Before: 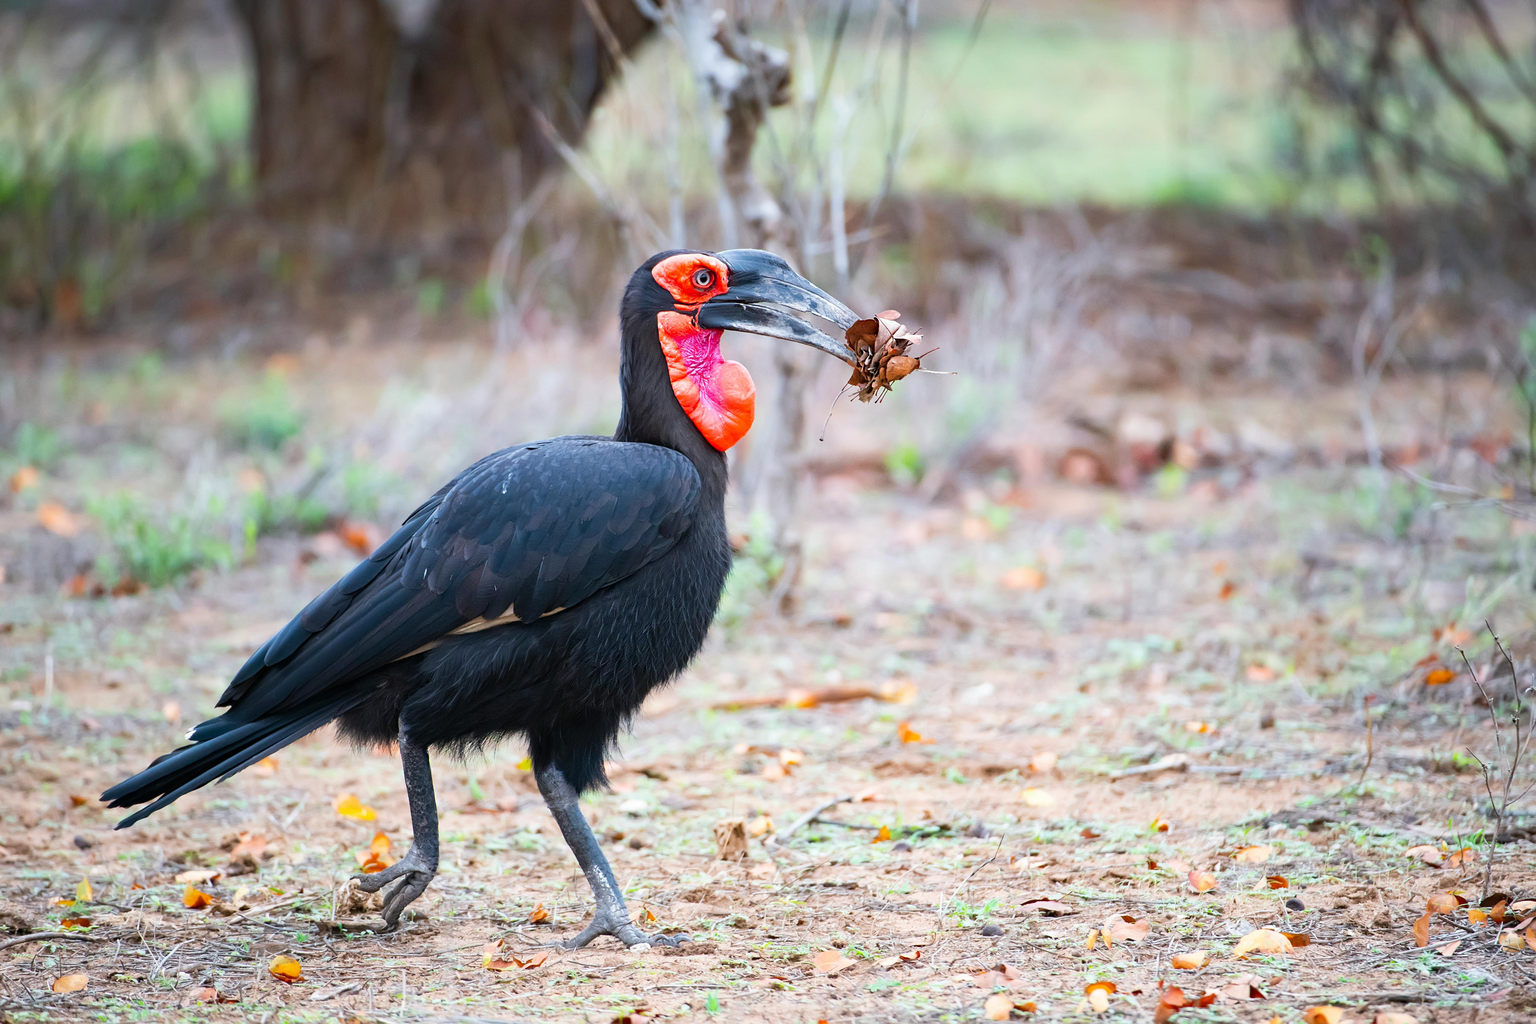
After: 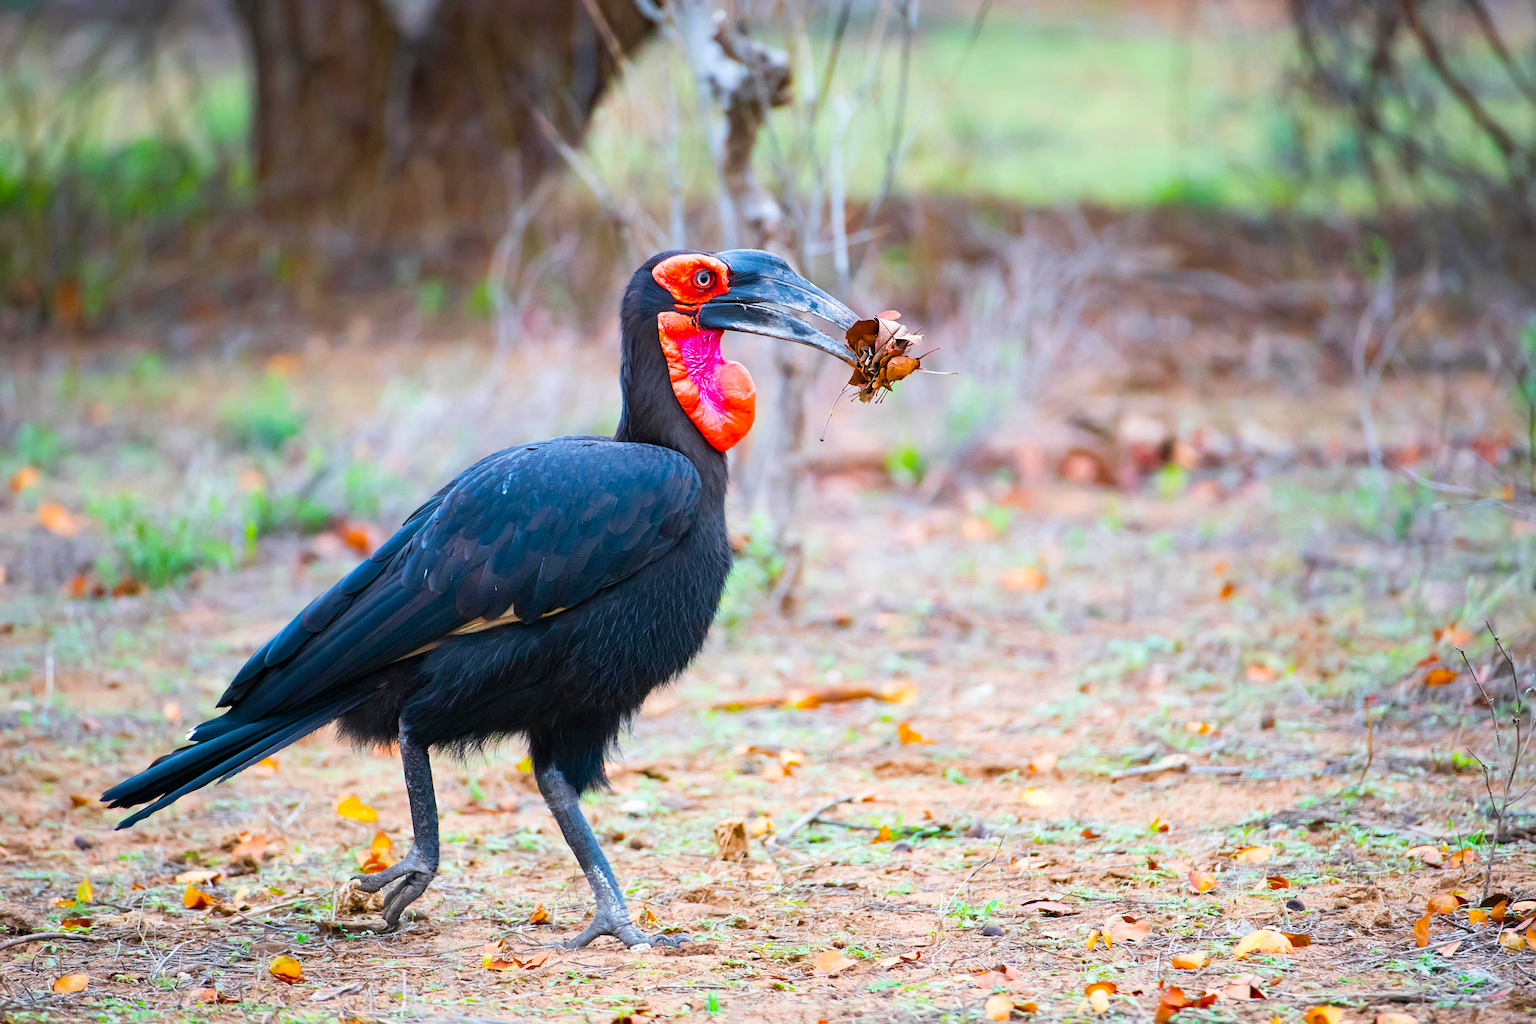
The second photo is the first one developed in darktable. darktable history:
color balance rgb: linear chroma grading › global chroma 24.533%, perceptual saturation grading › global saturation 25.211%, global vibrance 9.246%
